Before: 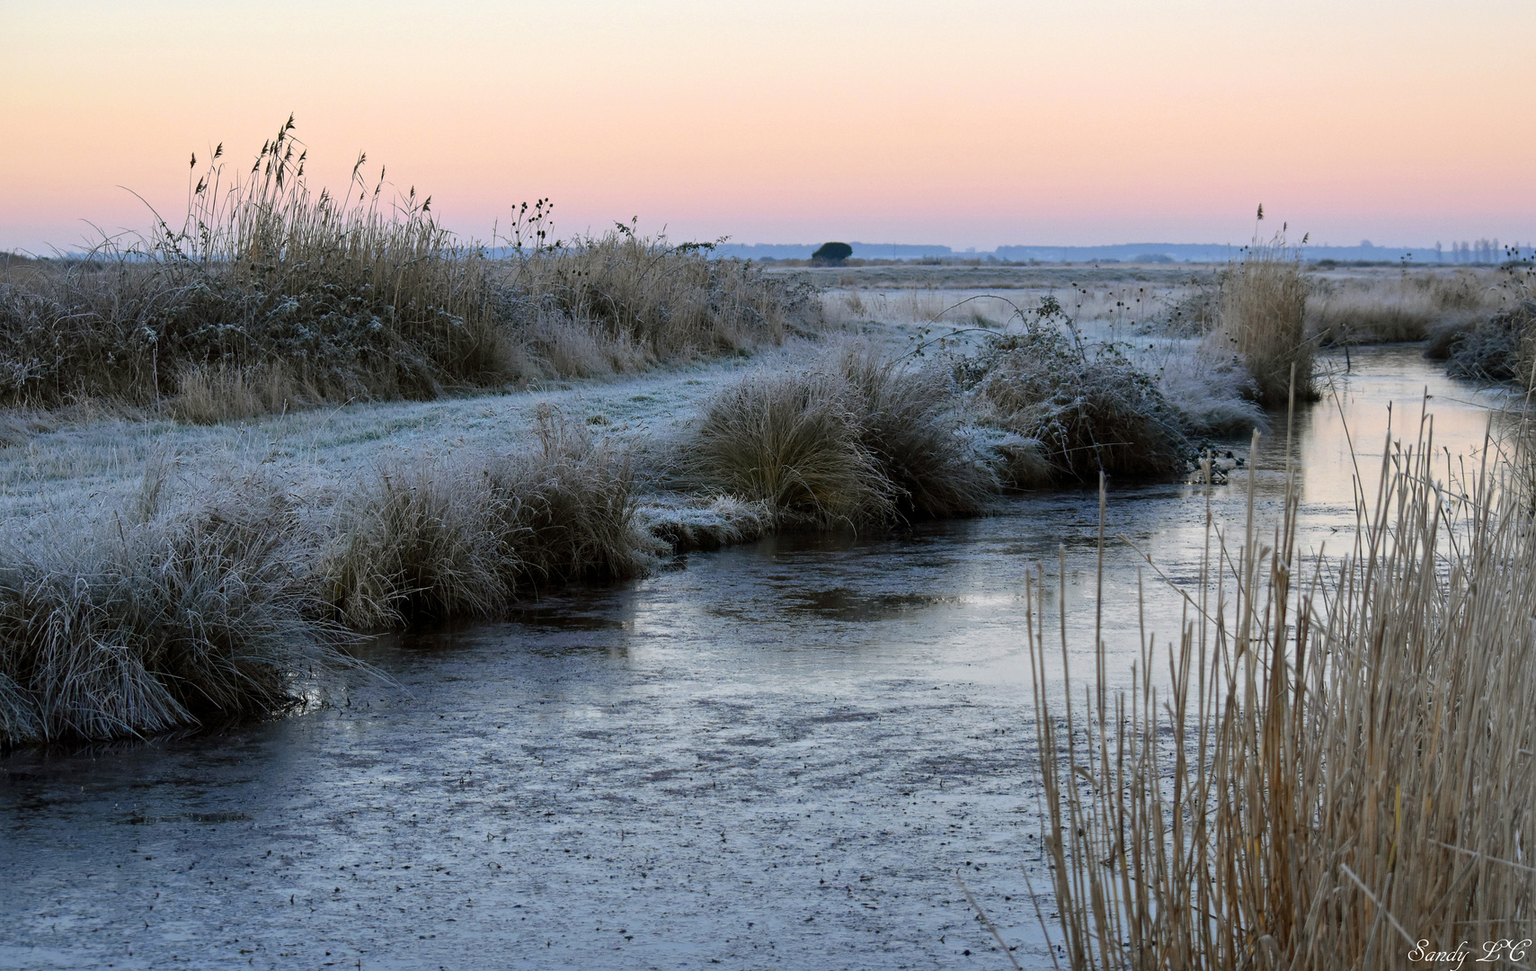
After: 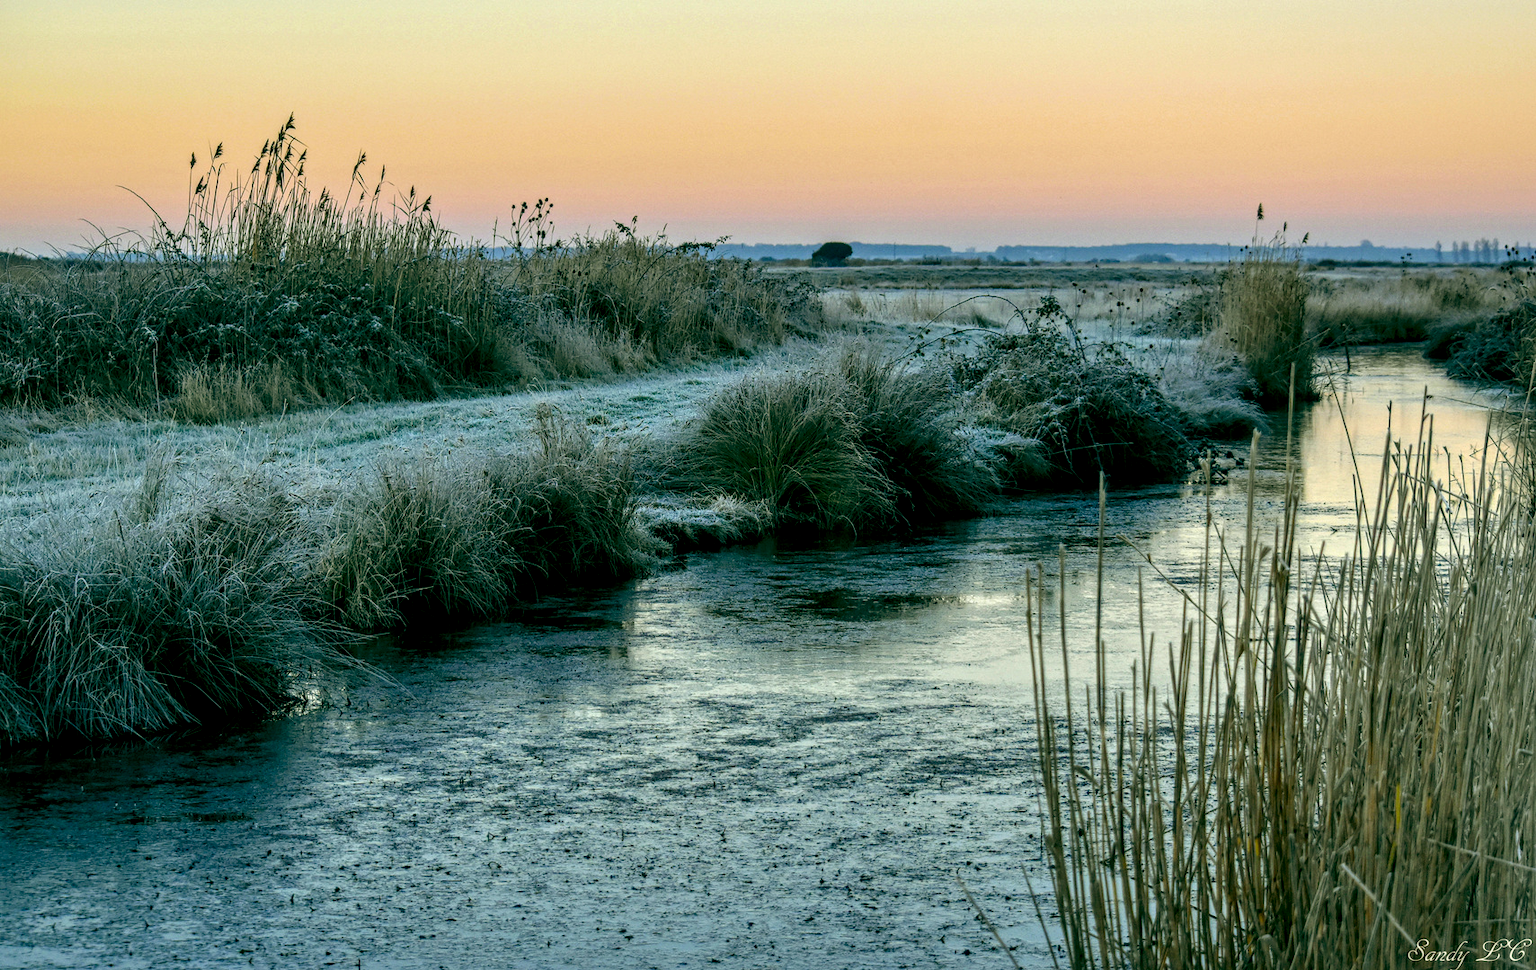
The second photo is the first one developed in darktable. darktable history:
color balance: lift [1.005, 0.99, 1.007, 1.01], gamma [1, 1.034, 1.032, 0.966], gain [0.873, 1.055, 1.067, 0.933]
local contrast: highlights 0%, shadows 0%, detail 182%
color balance rgb: perceptual saturation grading › global saturation 30%, global vibrance 20%
